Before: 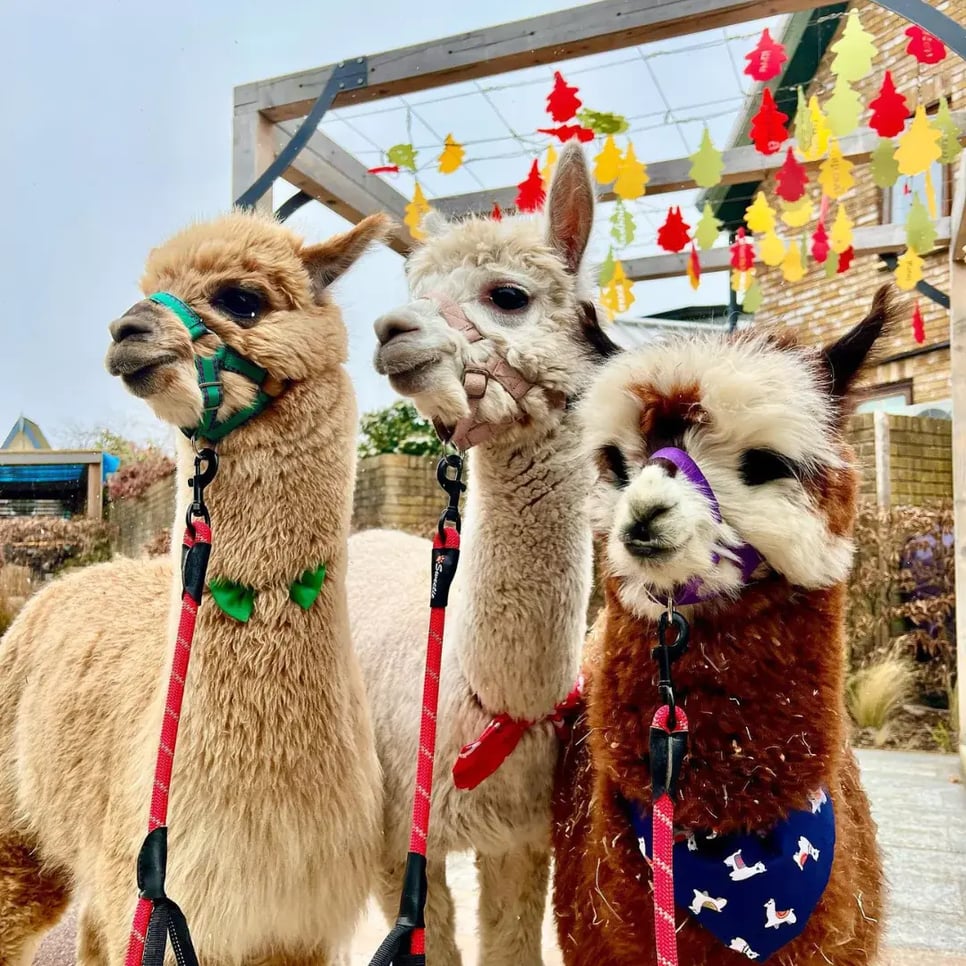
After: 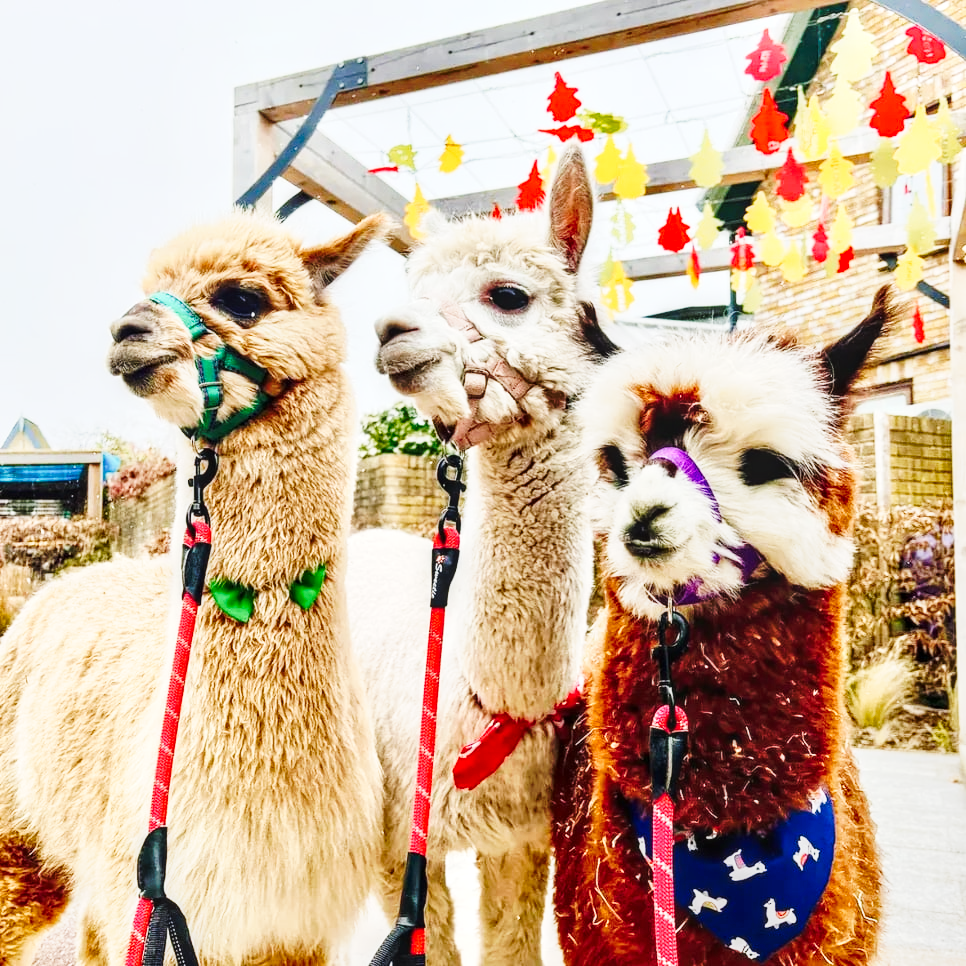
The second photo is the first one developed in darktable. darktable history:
tone curve: curves: ch0 [(0, 0) (0.003, 0.003) (0.011, 0.013) (0.025, 0.028) (0.044, 0.05) (0.069, 0.079) (0.1, 0.113) (0.136, 0.154) (0.177, 0.201) (0.224, 0.268) (0.277, 0.38) (0.335, 0.486) (0.399, 0.588) (0.468, 0.688) (0.543, 0.787) (0.623, 0.854) (0.709, 0.916) (0.801, 0.957) (0.898, 0.978) (1, 1)], preserve colors none
local contrast: on, module defaults
